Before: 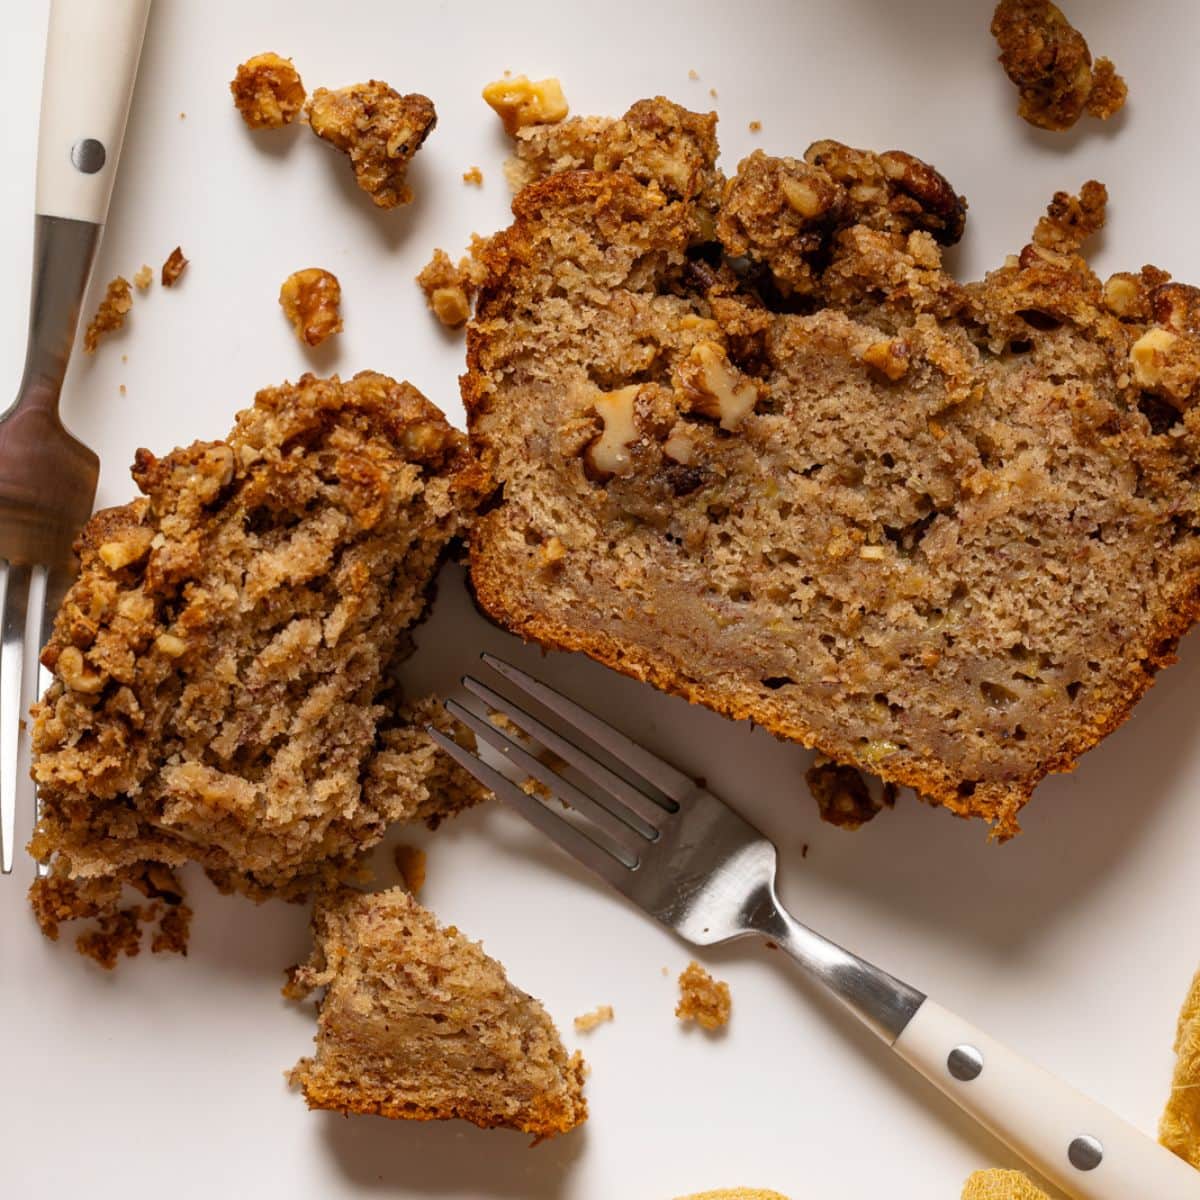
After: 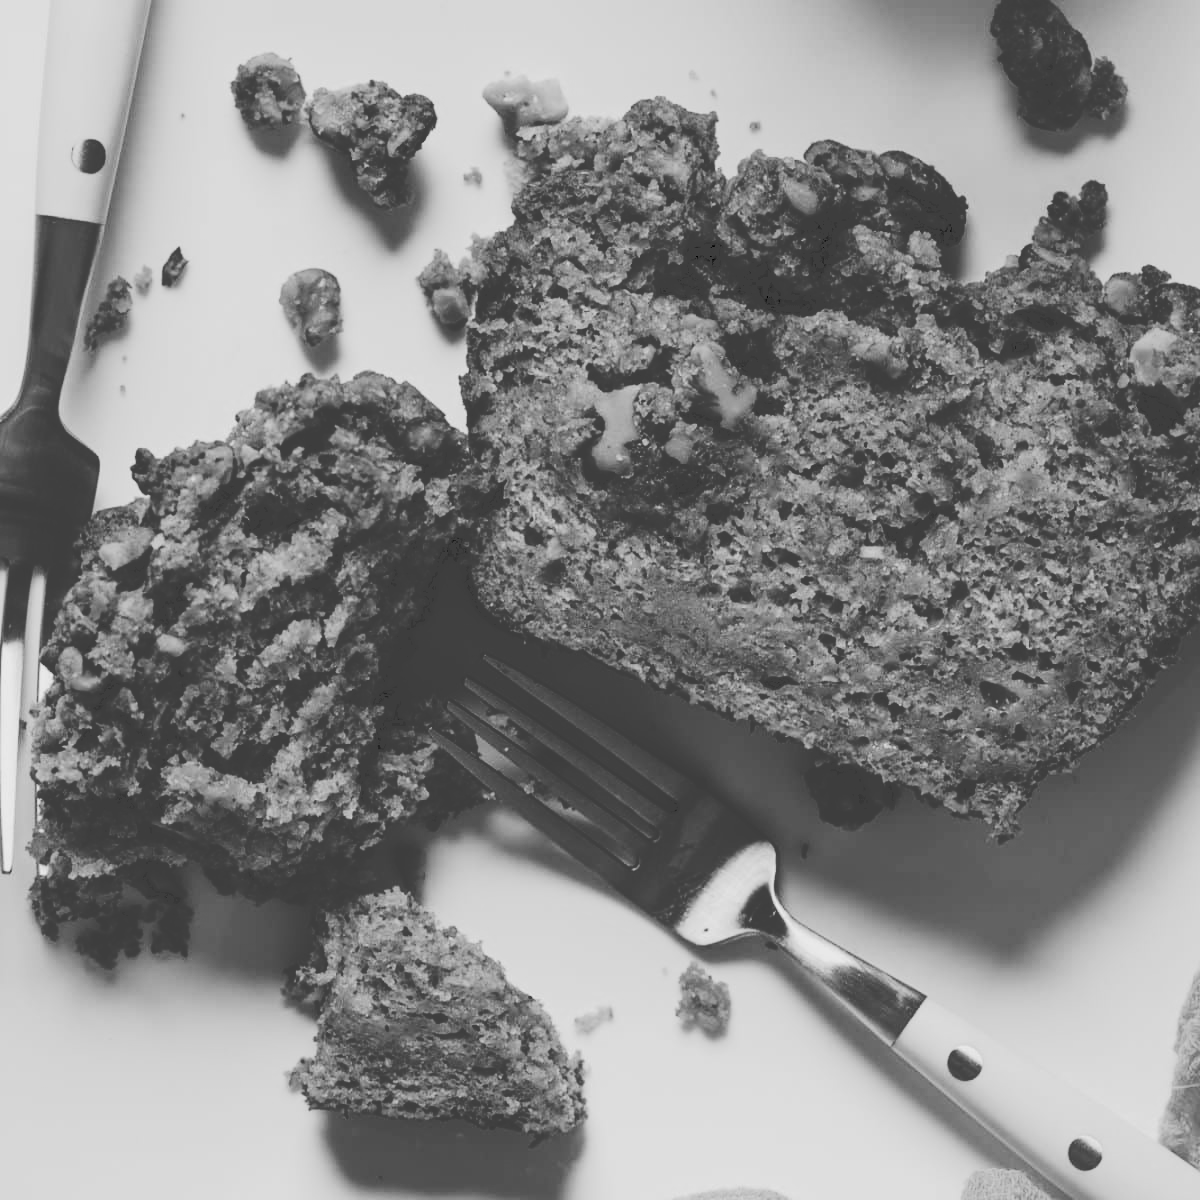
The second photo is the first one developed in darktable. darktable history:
color correction: highlights a* -15.66, highlights b* 39.88, shadows a* -39.43, shadows b* -26.86
tone curve: curves: ch0 [(0, 0) (0.003, 0.231) (0.011, 0.231) (0.025, 0.231) (0.044, 0.231) (0.069, 0.231) (0.1, 0.234) (0.136, 0.239) (0.177, 0.243) (0.224, 0.247) (0.277, 0.265) (0.335, 0.311) (0.399, 0.389) (0.468, 0.507) (0.543, 0.634) (0.623, 0.74) (0.709, 0.83) (0.801, 0.889) (0.898, 0.93) (1, 1)], preserve colors none
color zones: curves: ch0 [(0, 0.613) (0.01, 0.613) (0.245, 0.448) (0.498, 0.529) (0.642, 0.665) (0.879, 0.777) (0.99, 0.613)]; ch1 [(0, 0) (0.143, 0) (0.286, 0) (0.429, 0) (0.571, 0) (0.714, 0) (0.857, 0)]
tone equalizer: on, module defaults
